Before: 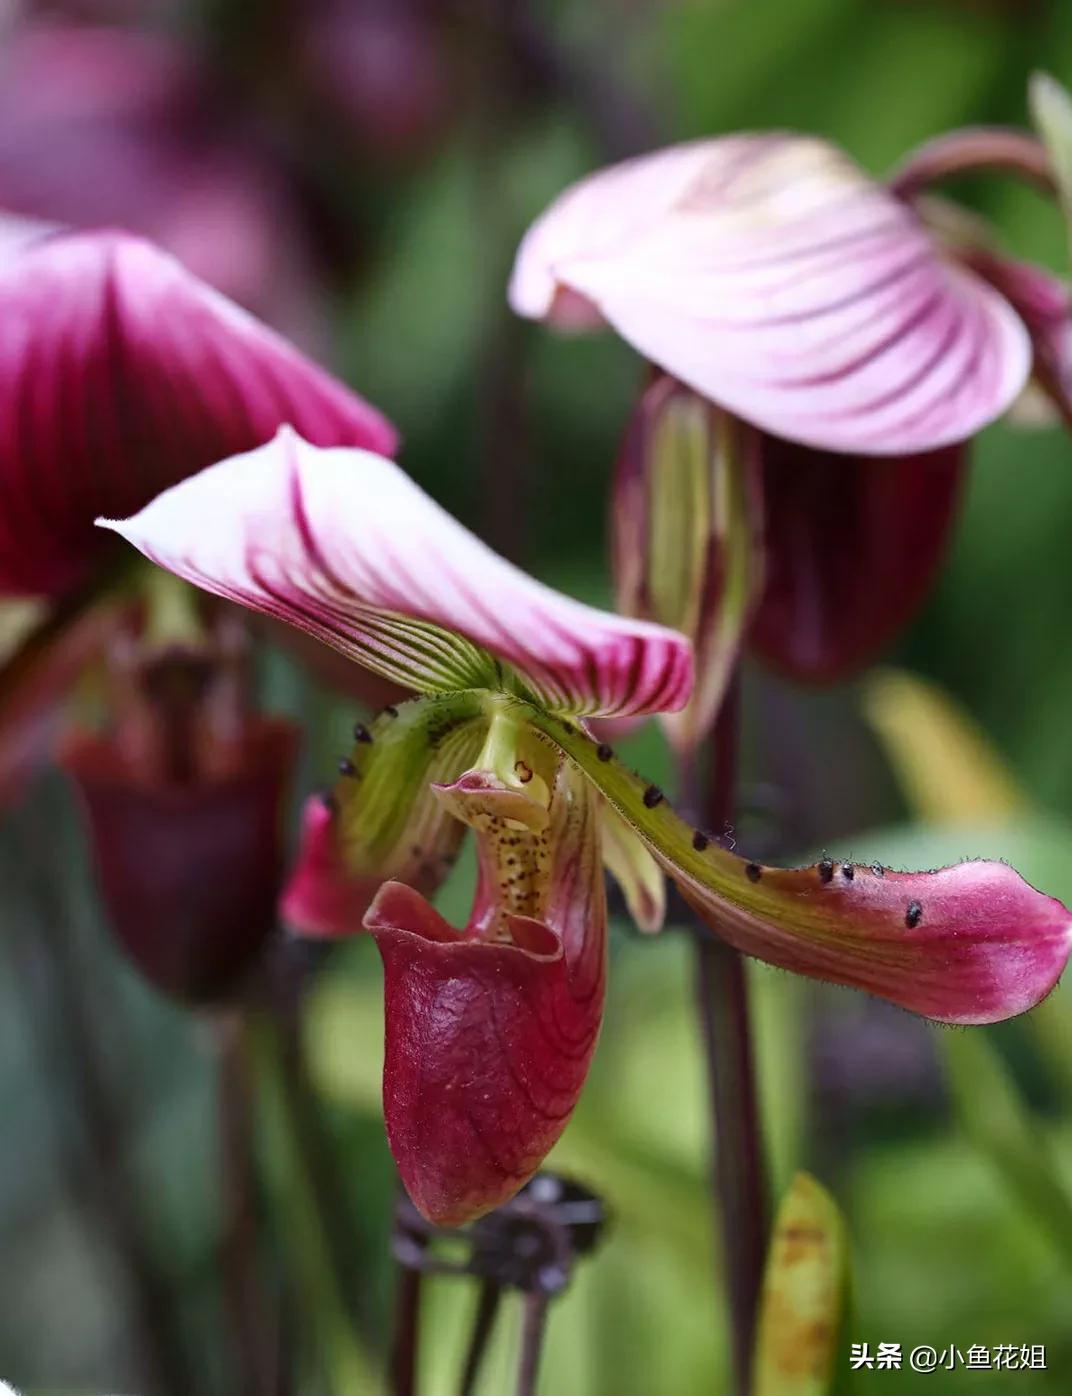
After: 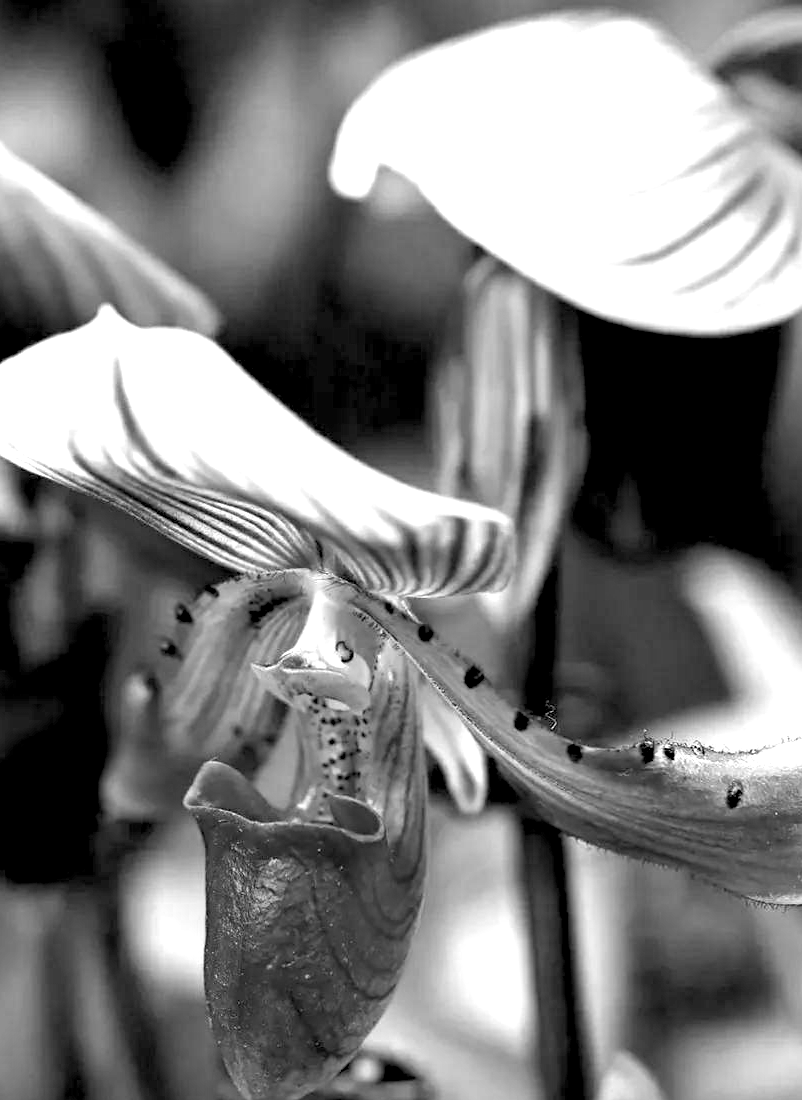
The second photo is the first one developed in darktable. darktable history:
white balance: emerald 1
crop: left 16.768%, top 8.653%, right 8.362%, bottom 12.485%
rgb levels: levels [[0.034, 0.472, 0.904], [0, 0.5, 1], [0, 0.5, 1]]
monochrome: a -6.99, b 35.61, size 1.4
color calibration: illuminant as shot in camera, x 0.358, y 0.373, temperature 4628.91 K
exposure: exposure 1.2 EV, compensate highlight preservation false
